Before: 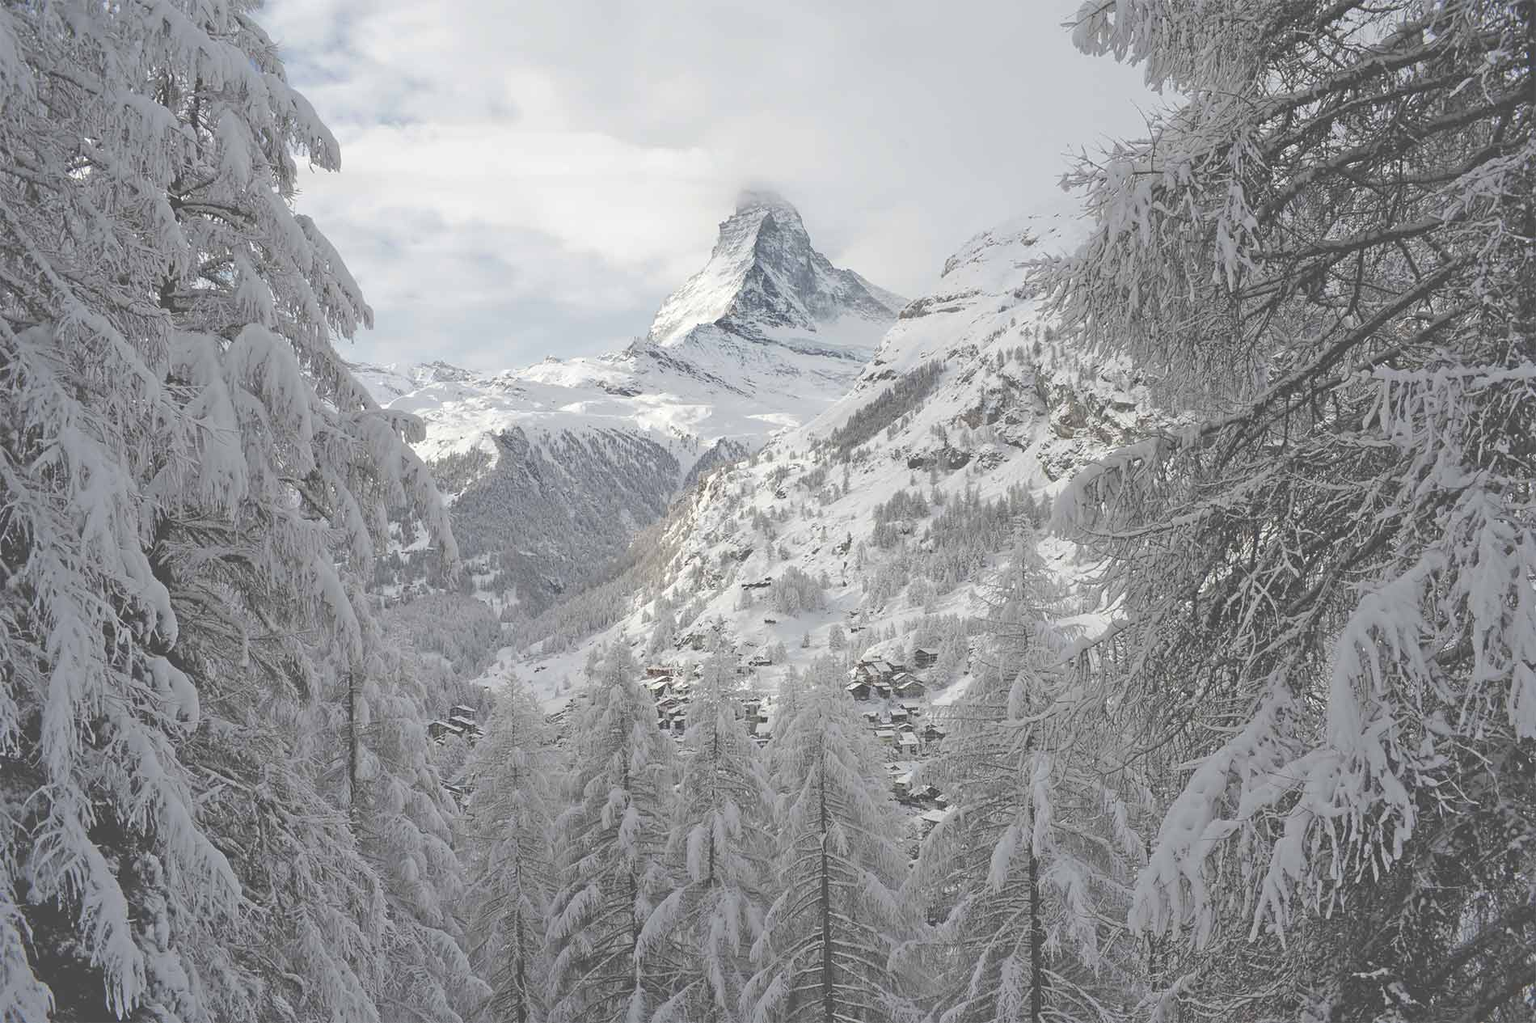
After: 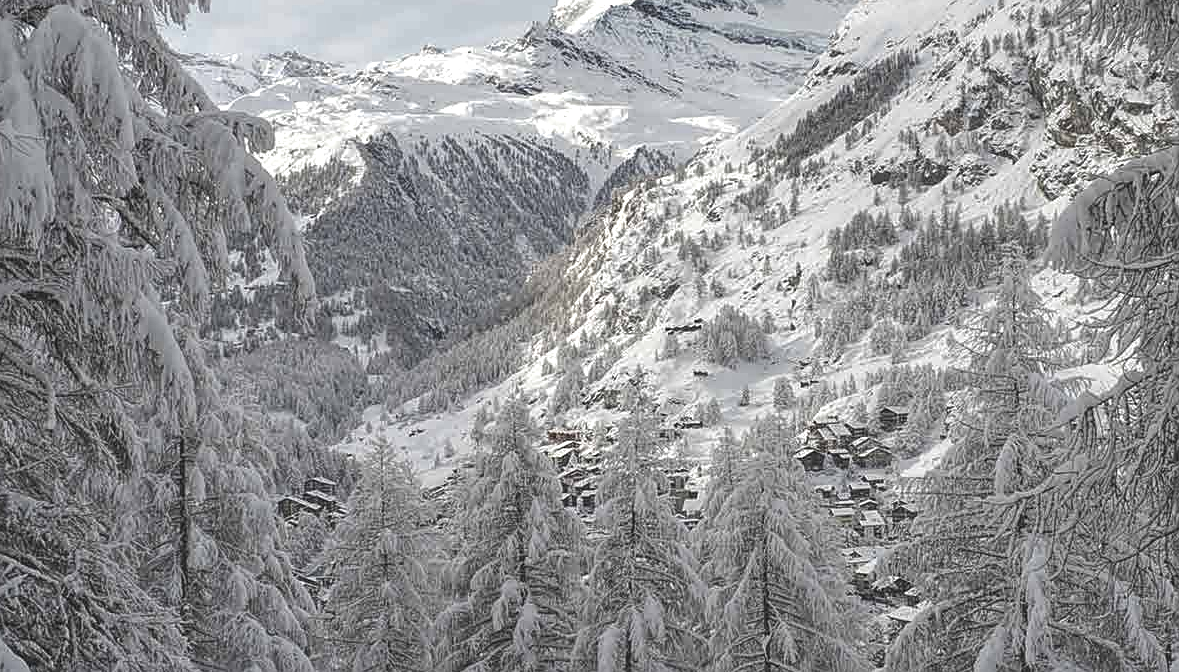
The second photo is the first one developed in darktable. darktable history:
local contrast: highlights 100%, shadows 100%, detail 200%, midtone range 0.2
crop: left 13.312%, top 31.28%, right 24.627%, bottom 15.582%
contrast brightness saturation: brightness -0.09
sharpen: on, module defaults
